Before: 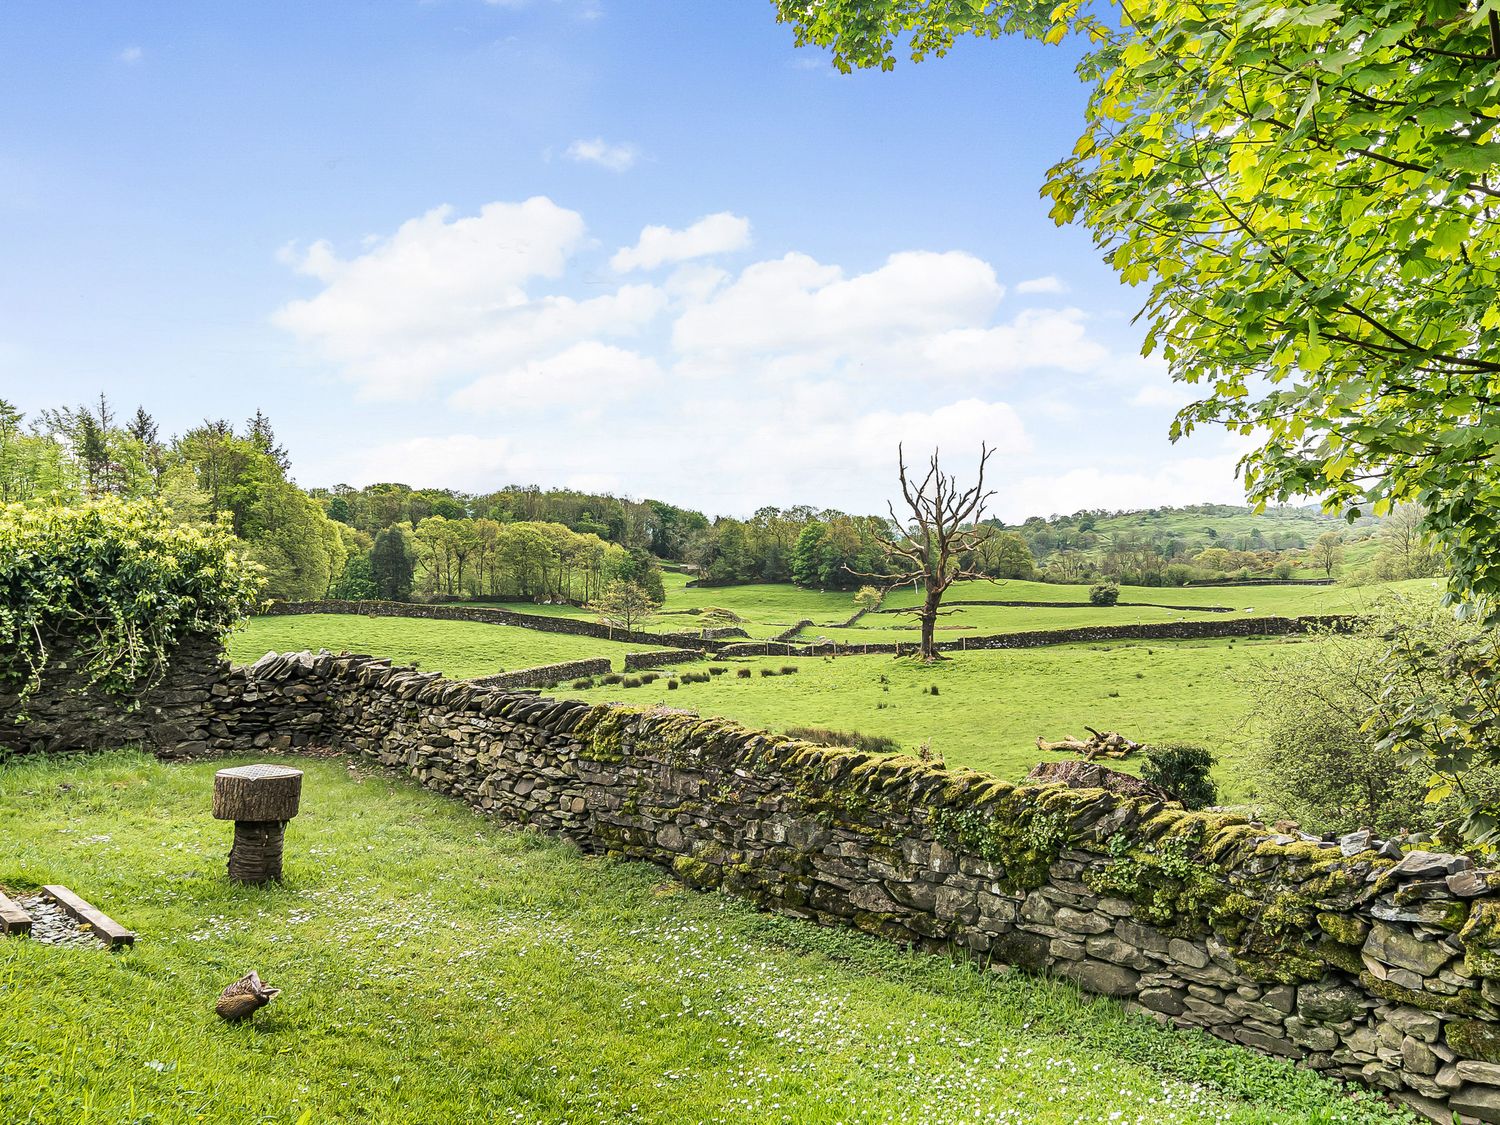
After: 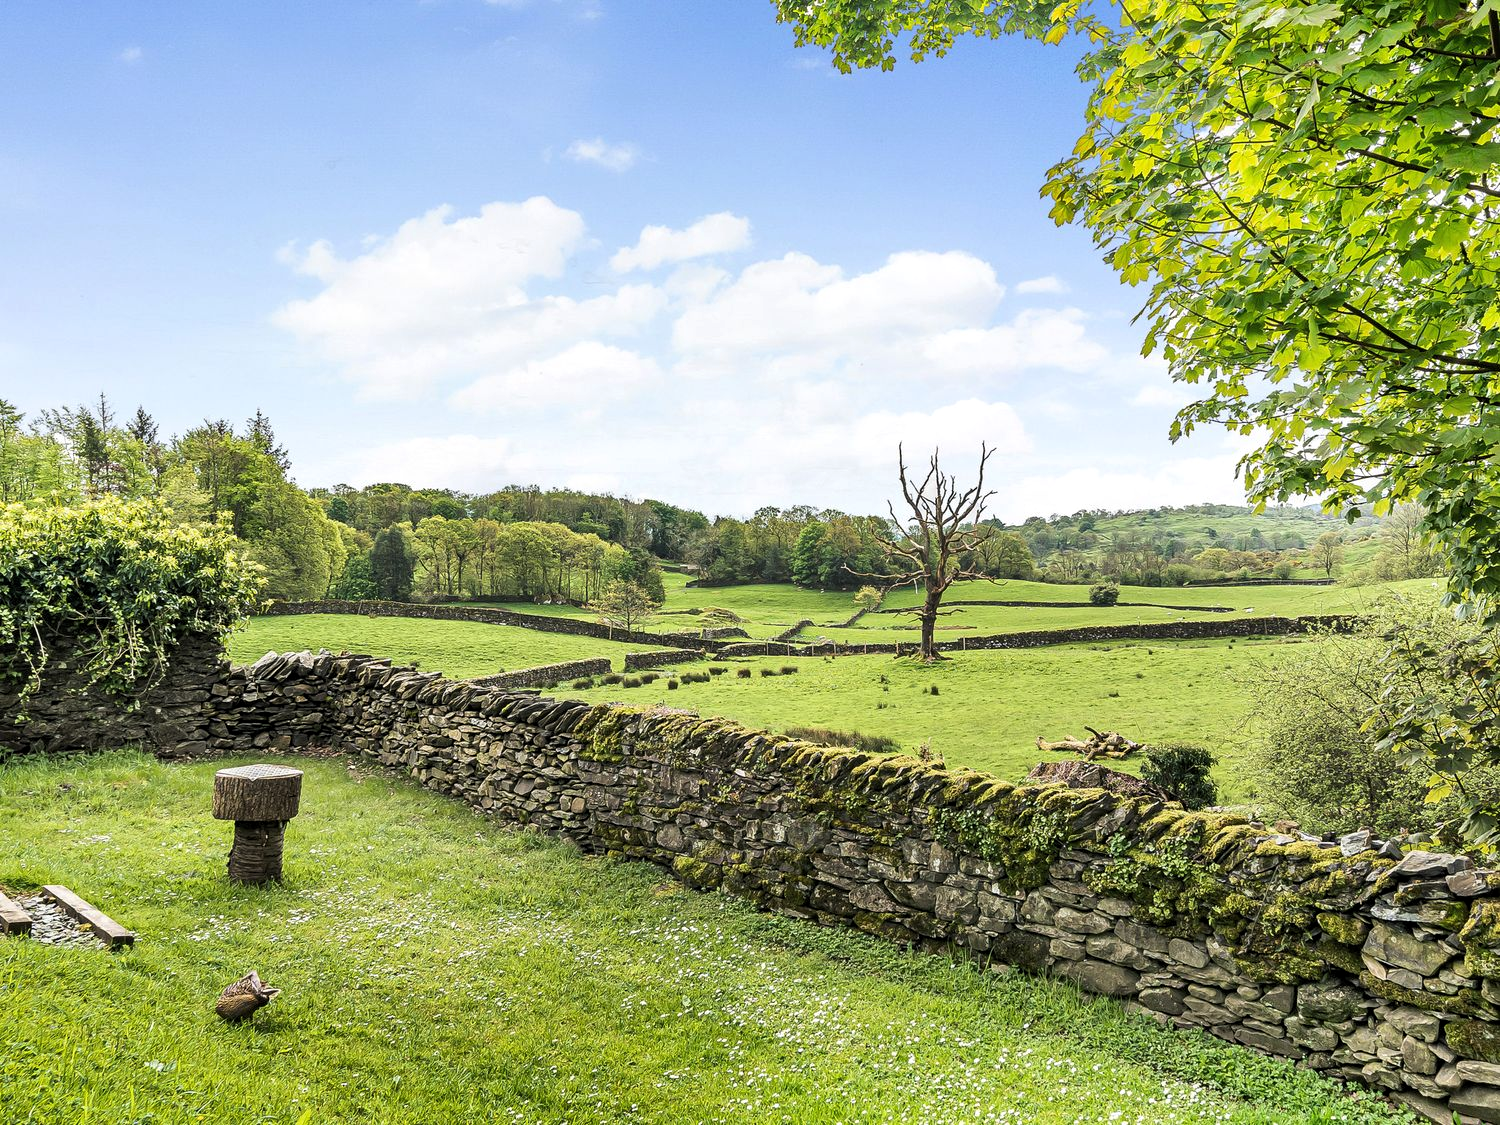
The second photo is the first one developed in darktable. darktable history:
levels: levels [0.026, 0.507, 0.987]
